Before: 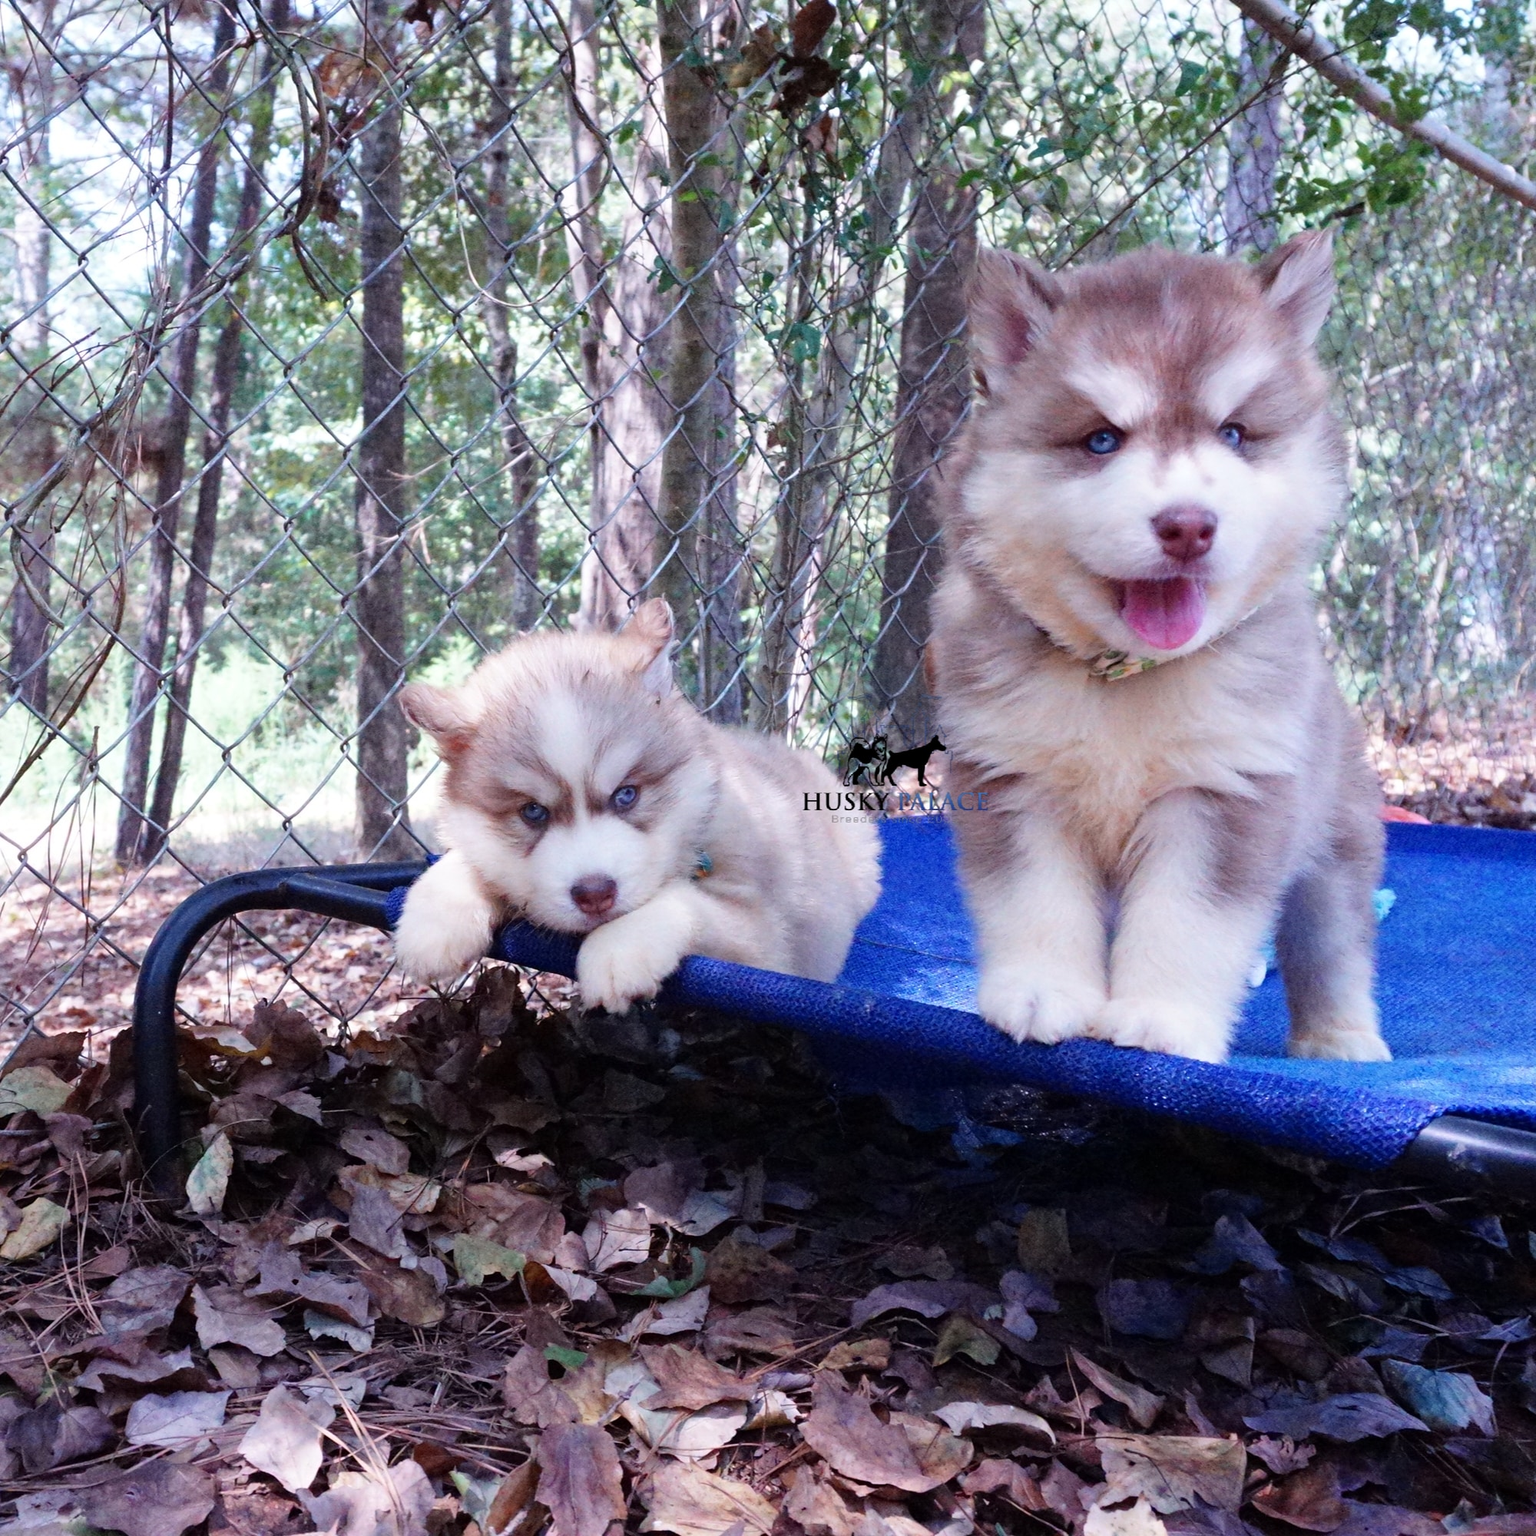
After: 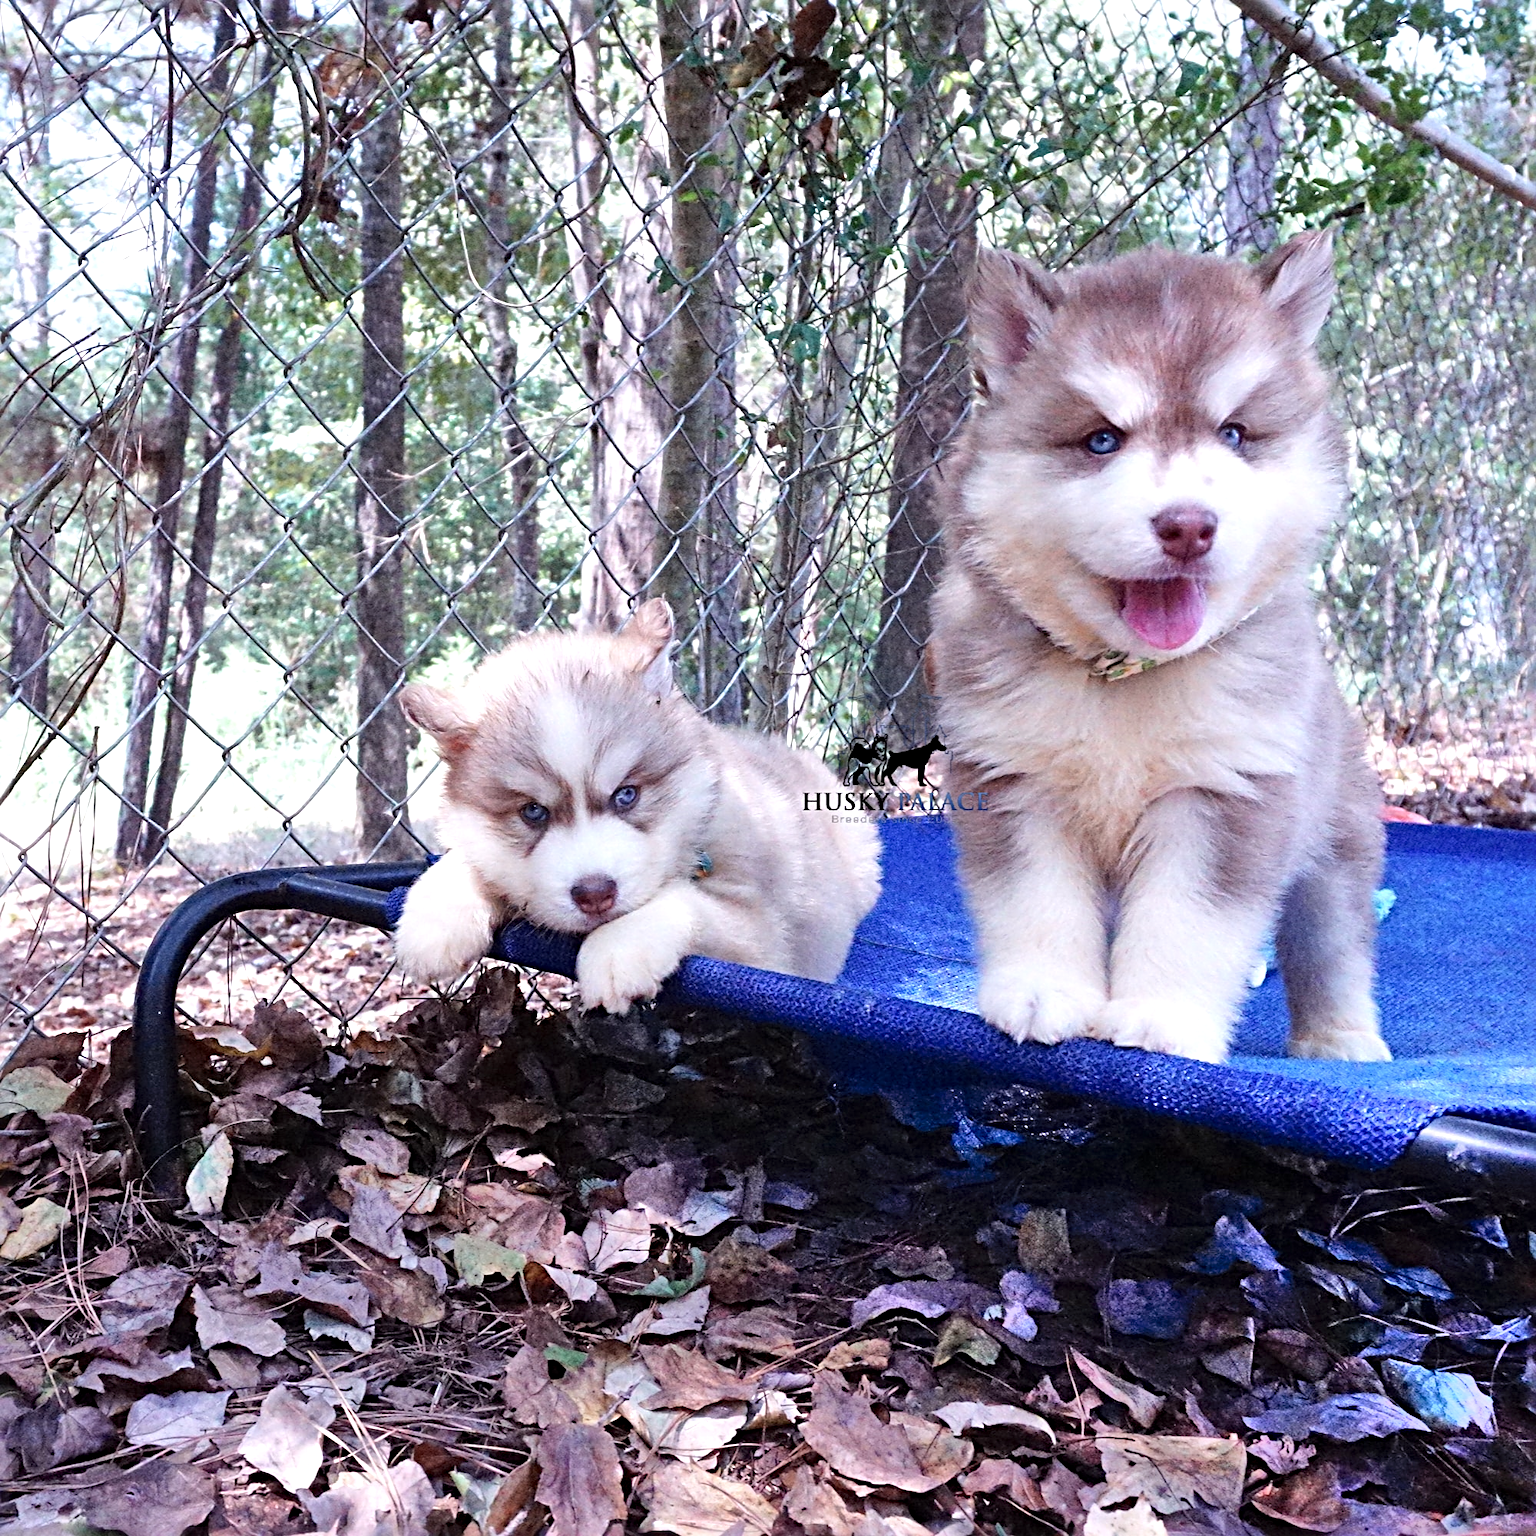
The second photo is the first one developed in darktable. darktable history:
shadows and highlights: radius 110.86, shadows 51.09, white point adjustment 9.16, highlights -4.17, highlights color adjustment 32.2%, soften with gaussian
sharpen: radius 4.883
